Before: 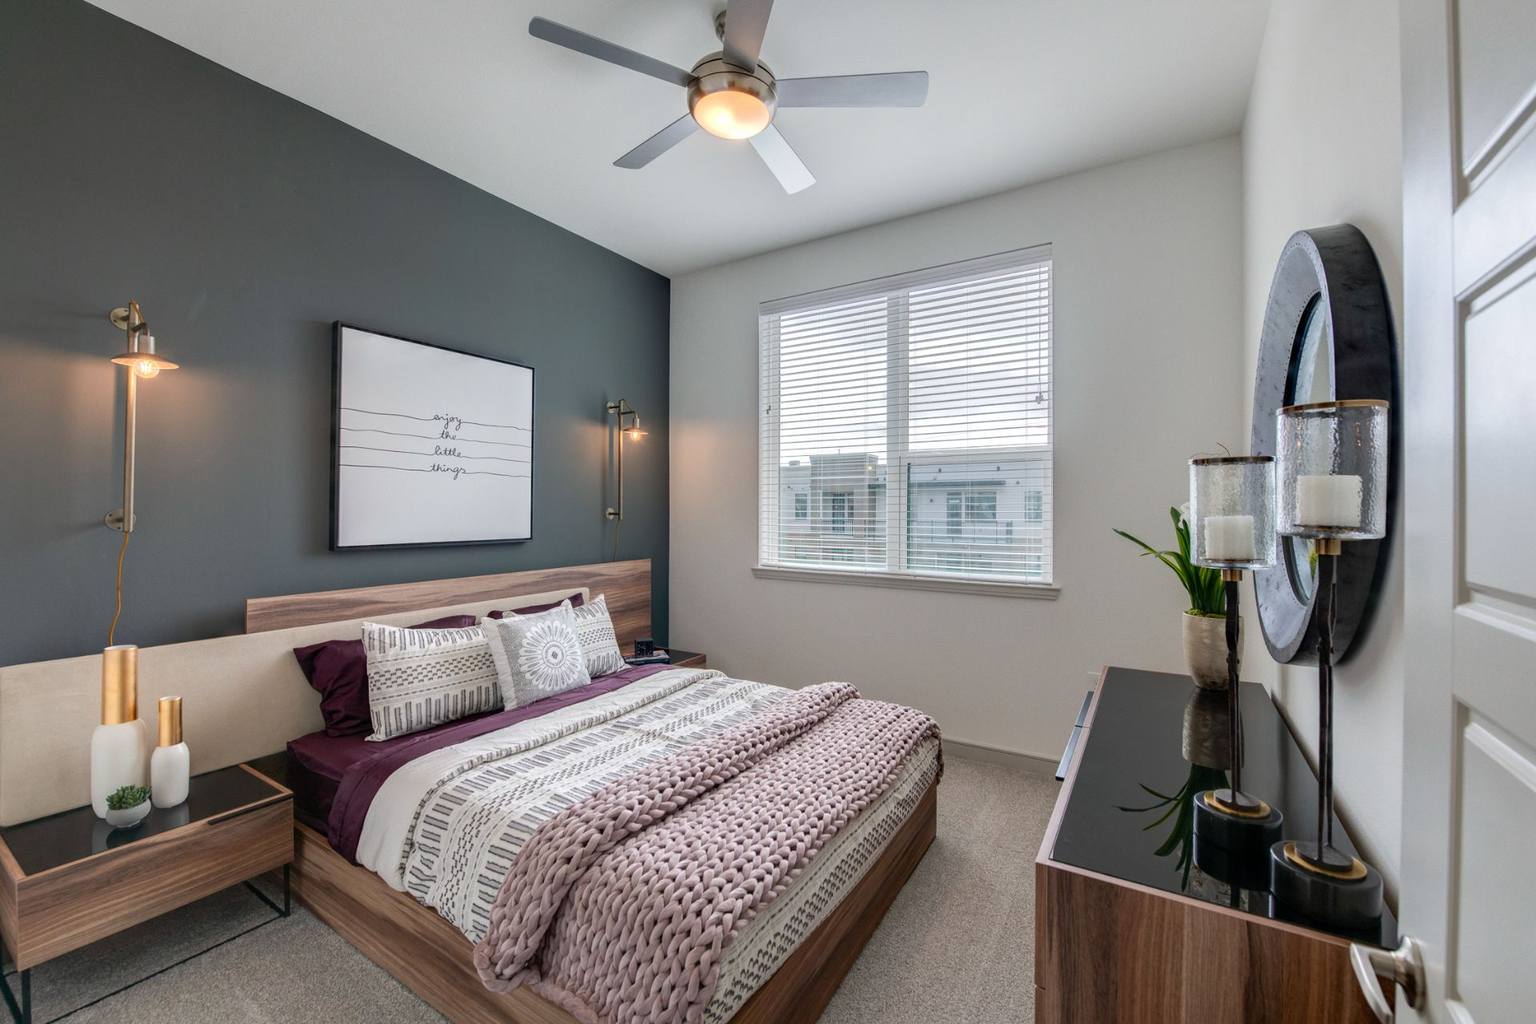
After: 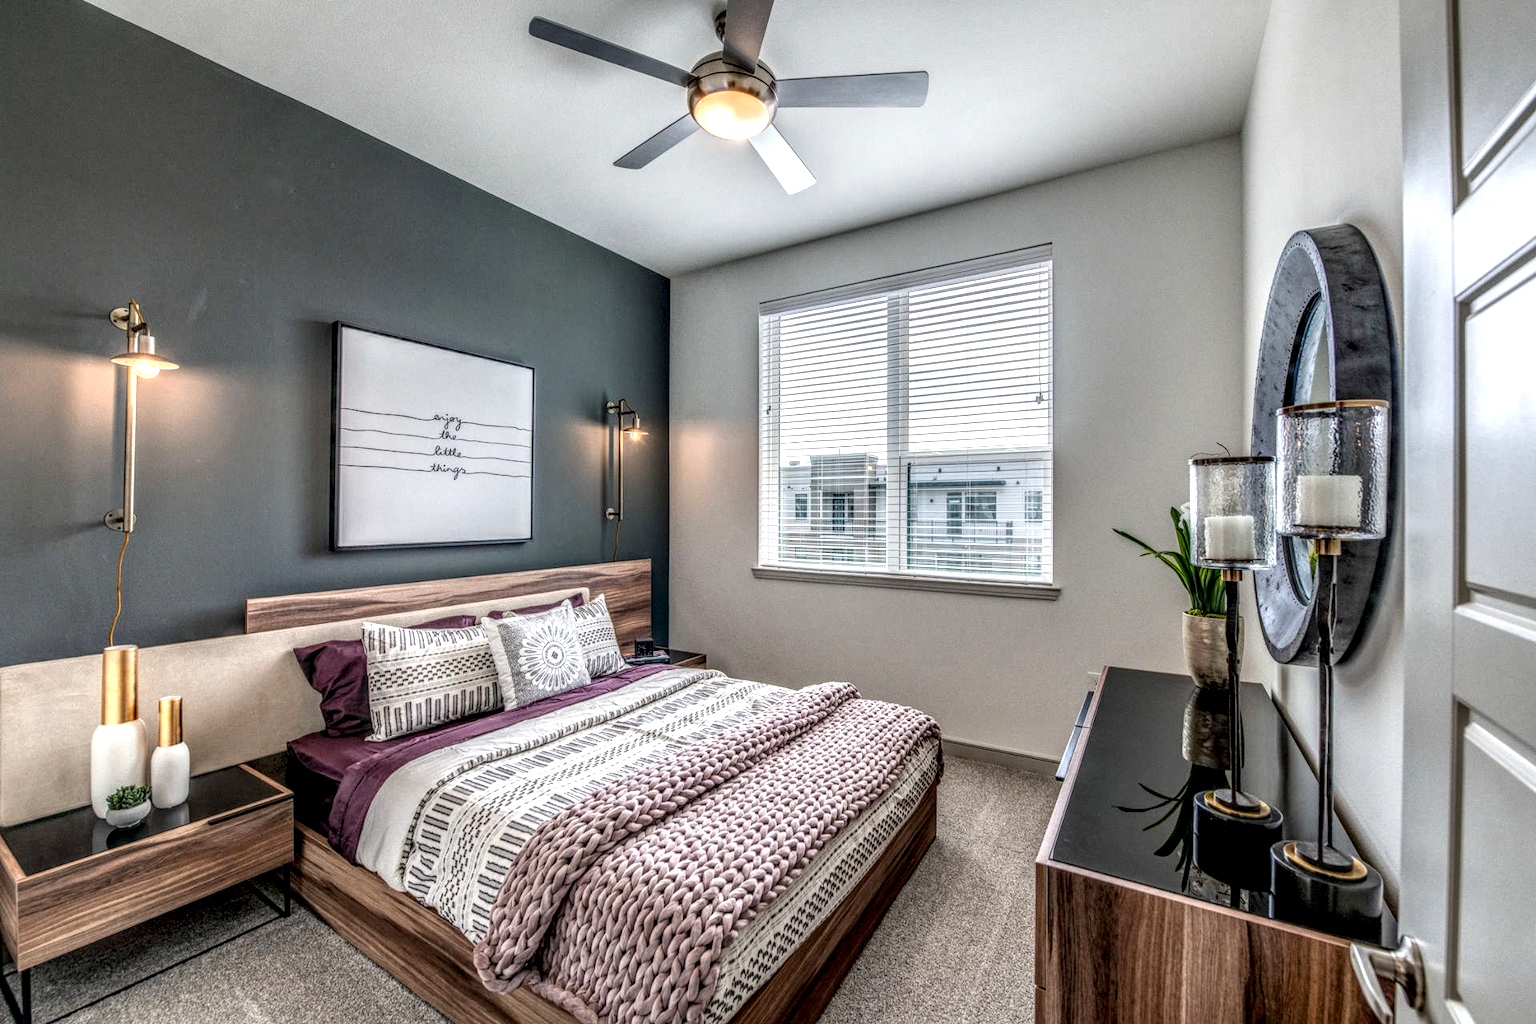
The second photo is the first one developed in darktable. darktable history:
contrast brightness saturation: contrast 0.03, brightness 0.06, saturation 0.13
local contrast: highlights 0%, shadows 0%, detail 300%, midtone range 0.3
